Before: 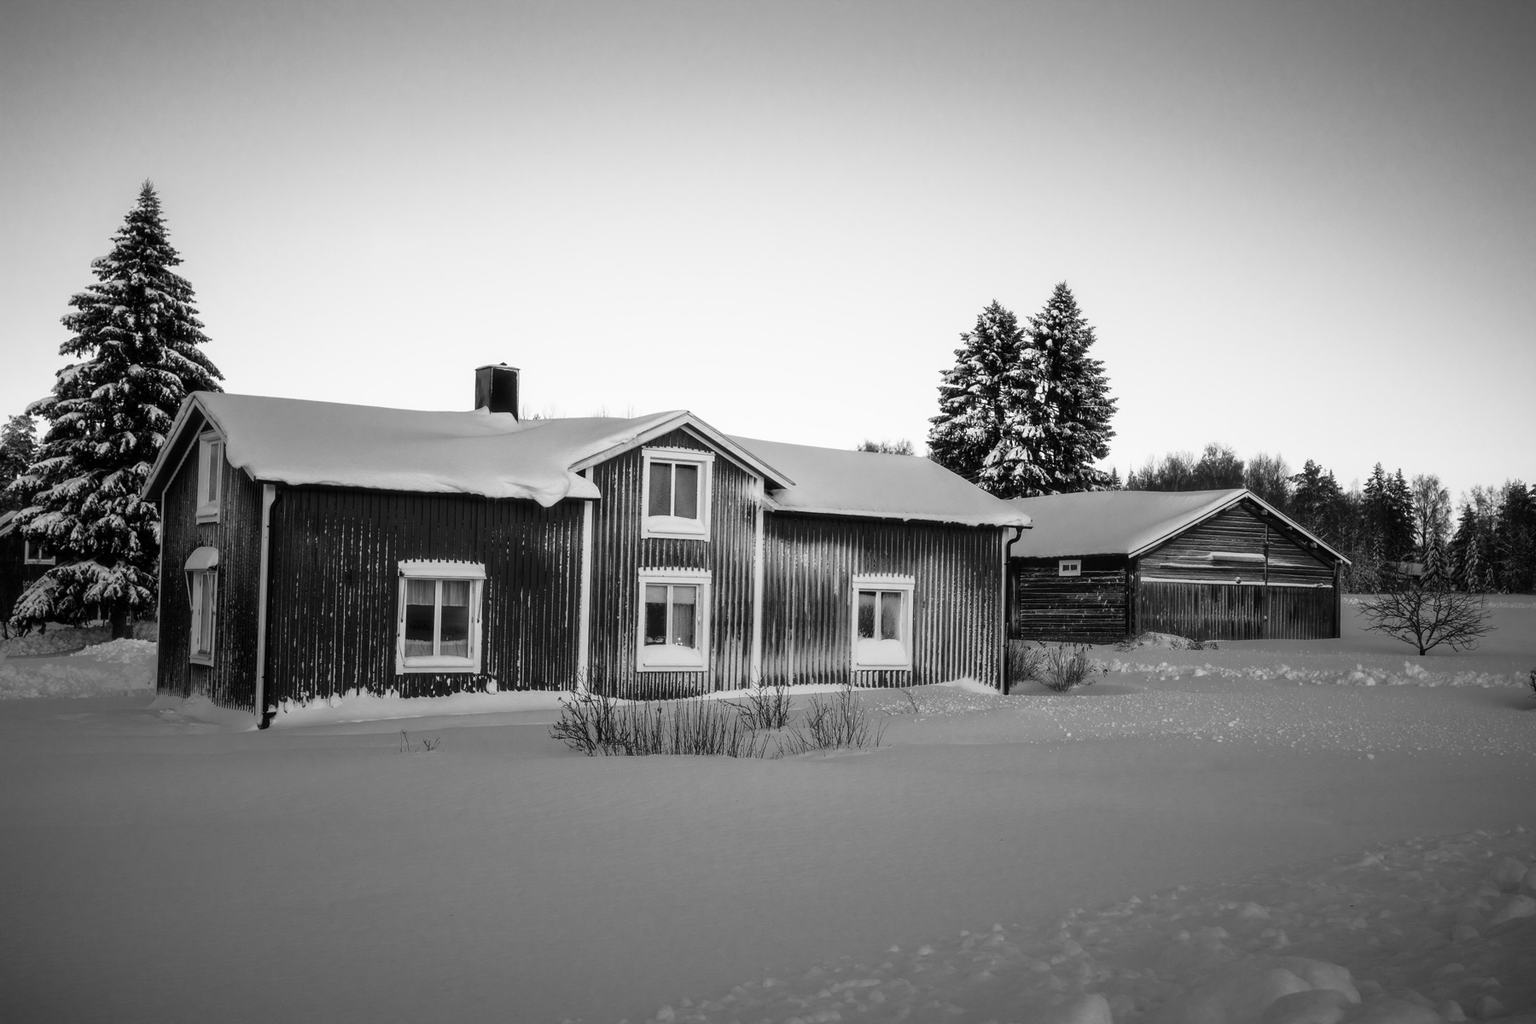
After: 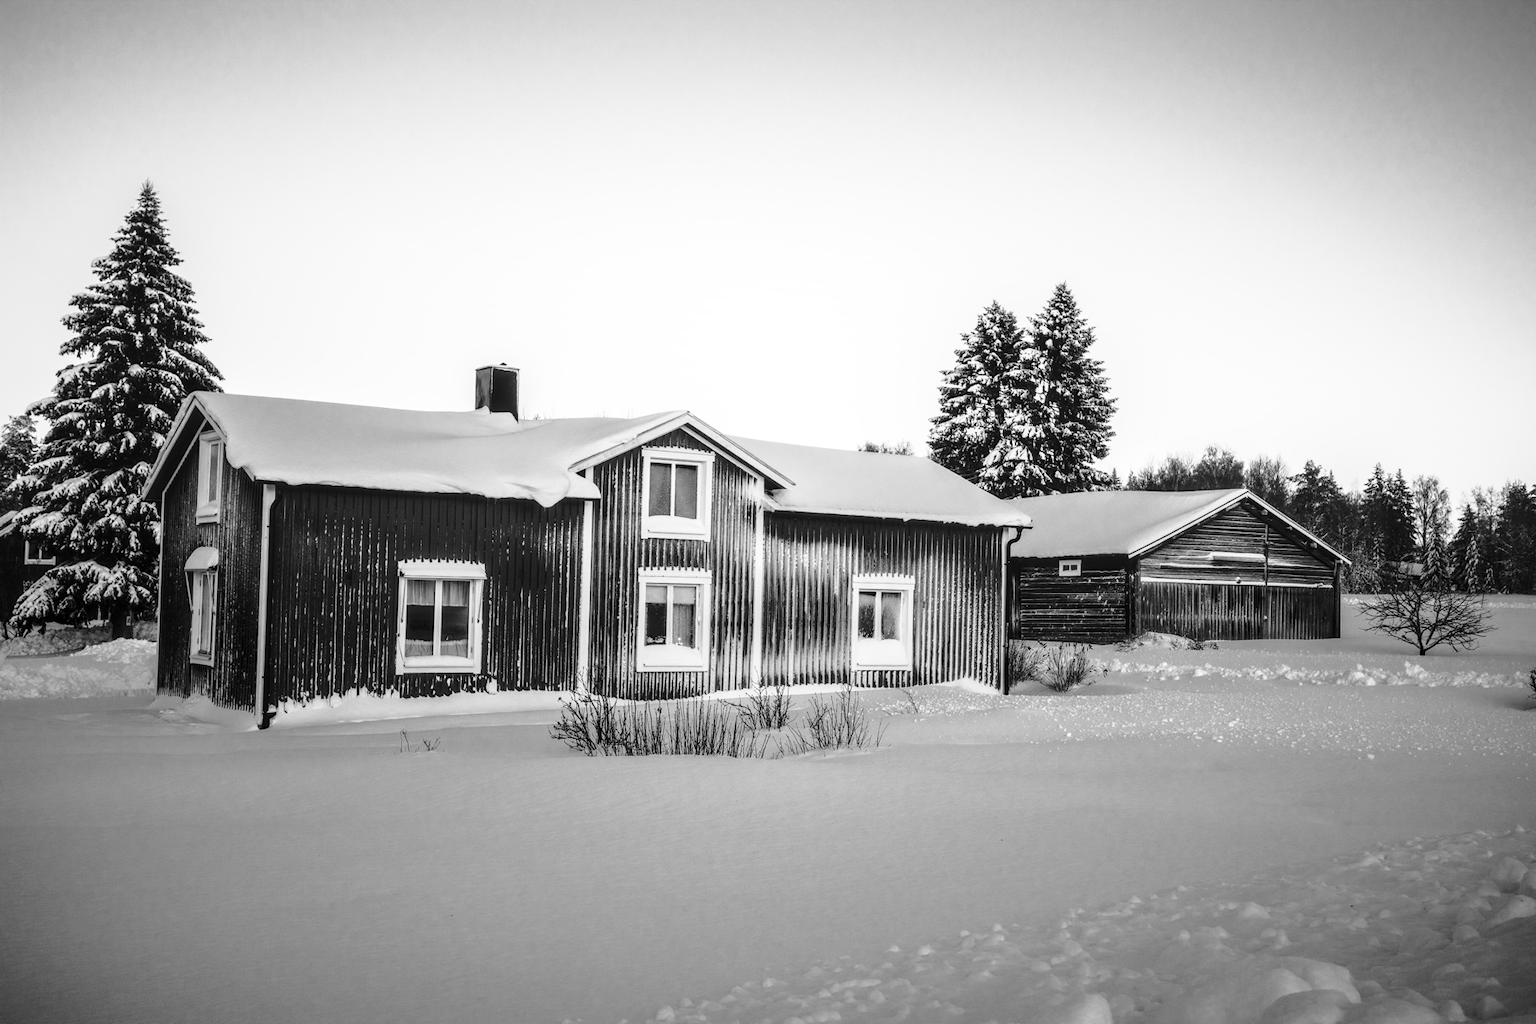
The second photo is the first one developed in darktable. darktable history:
base curve: curves: ch0 [(0, 0) (0.028, 0.03) (0.121, 0.232) (0.46, 0.748) (0.859, 0.968) (1, 1)]
local contrast: on, module defaults
